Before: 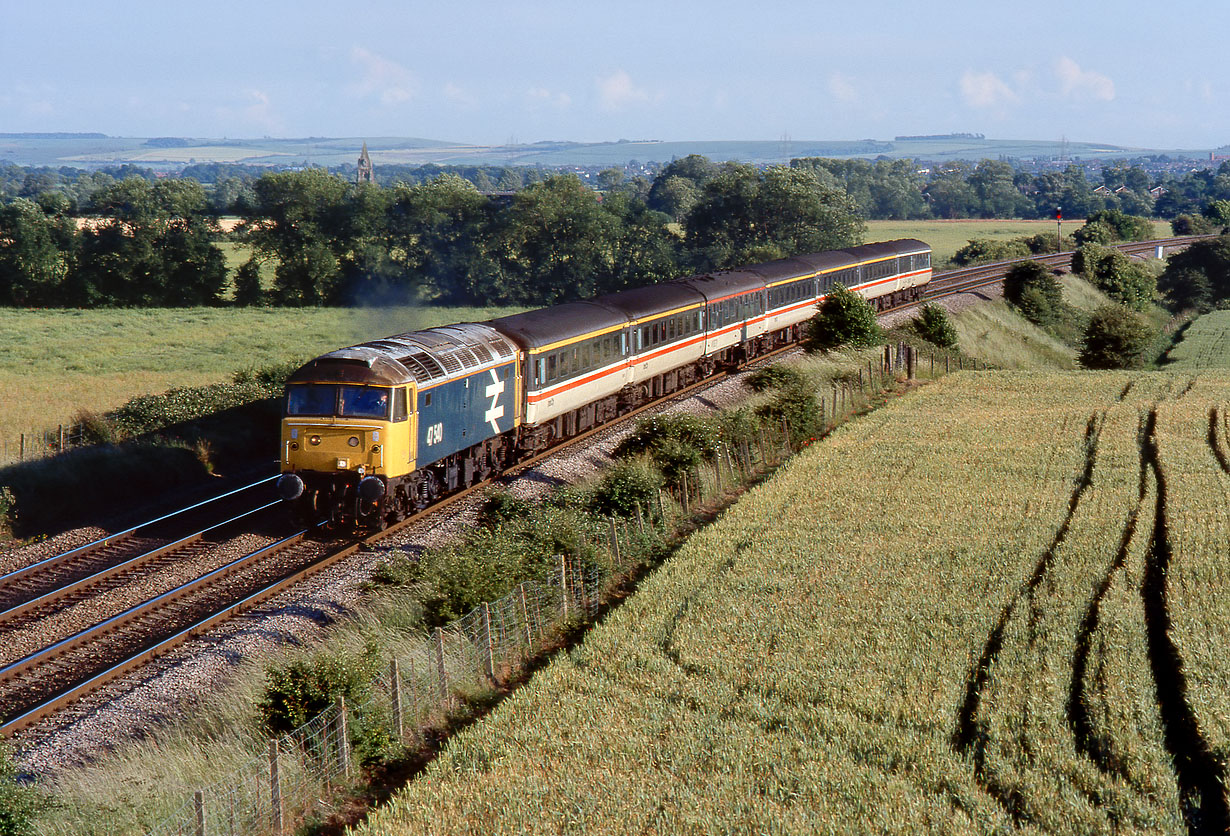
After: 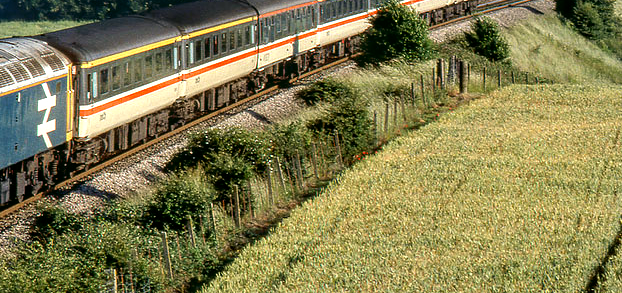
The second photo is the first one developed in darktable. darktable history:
tone equalizer: -8 EV -0.387 EV, -7 EV -0.405 EV, -6 EV -0.331 EV, -5 EV -0.21 EV, -3 EV 0.2 EV, -2 EV 0.318 EV, -1 EV 0.366 EV, +0 EV 0.439 EV, mask exposure compensation -0.49 EV
crop: left 36.43%, top 34.267%, right 12.972%, bottom 30.655%
color correction: highlights a* -0.446, highlights b* 9.38, shadows a* -9.33, shadows b* 1.25
local contrast: on, module defaults
